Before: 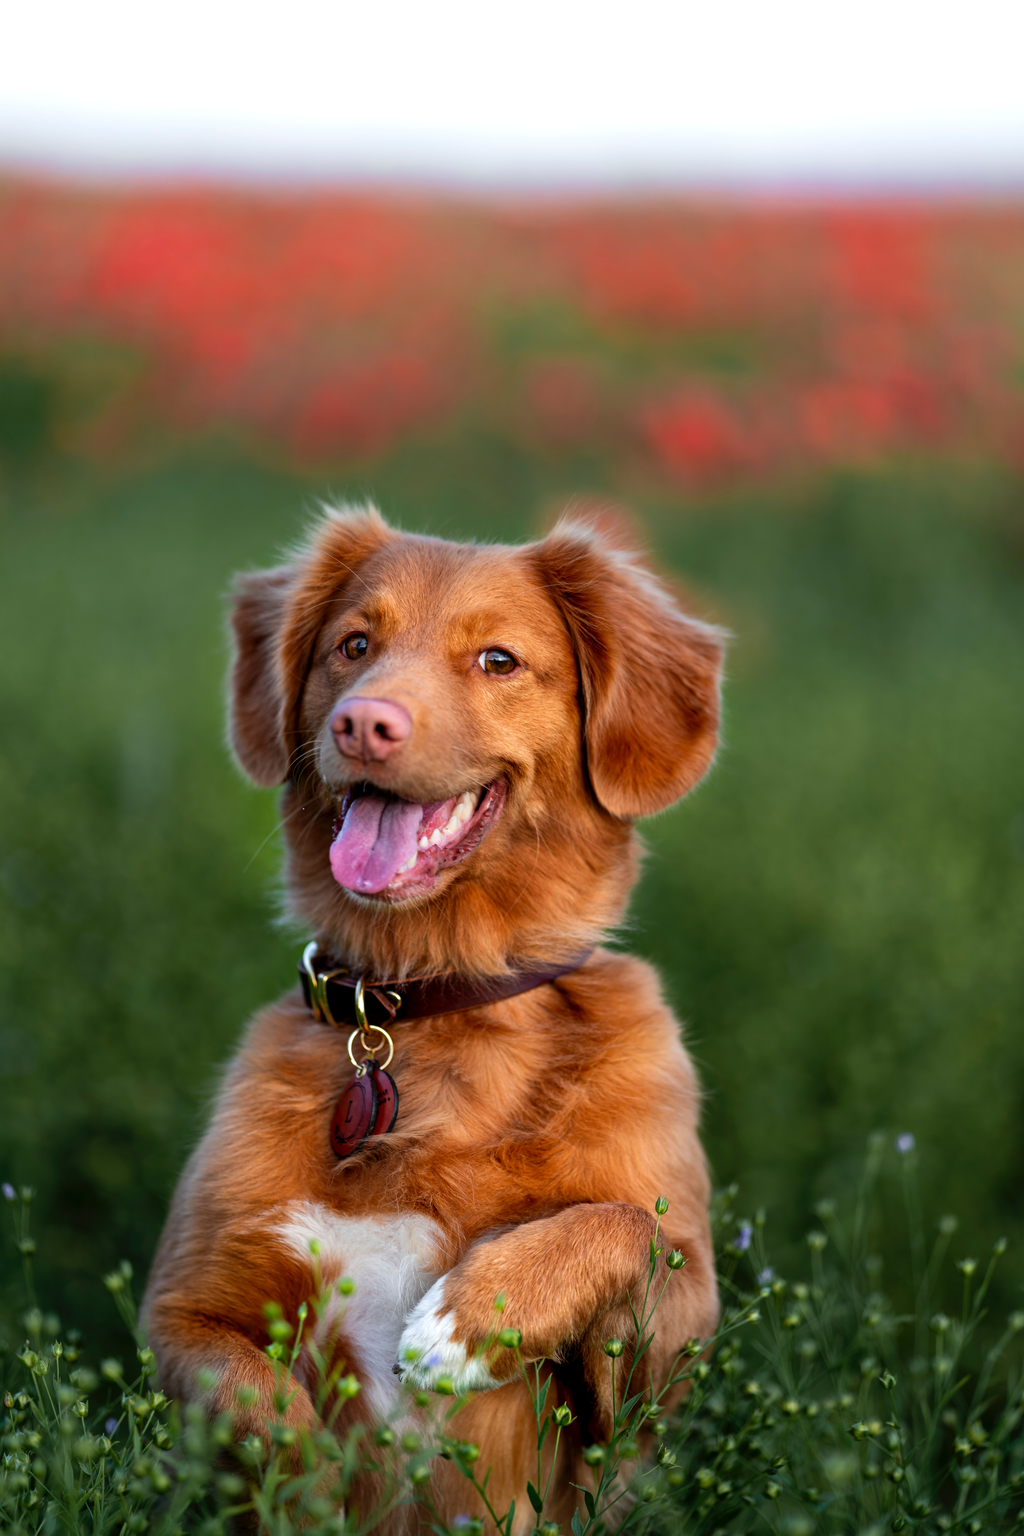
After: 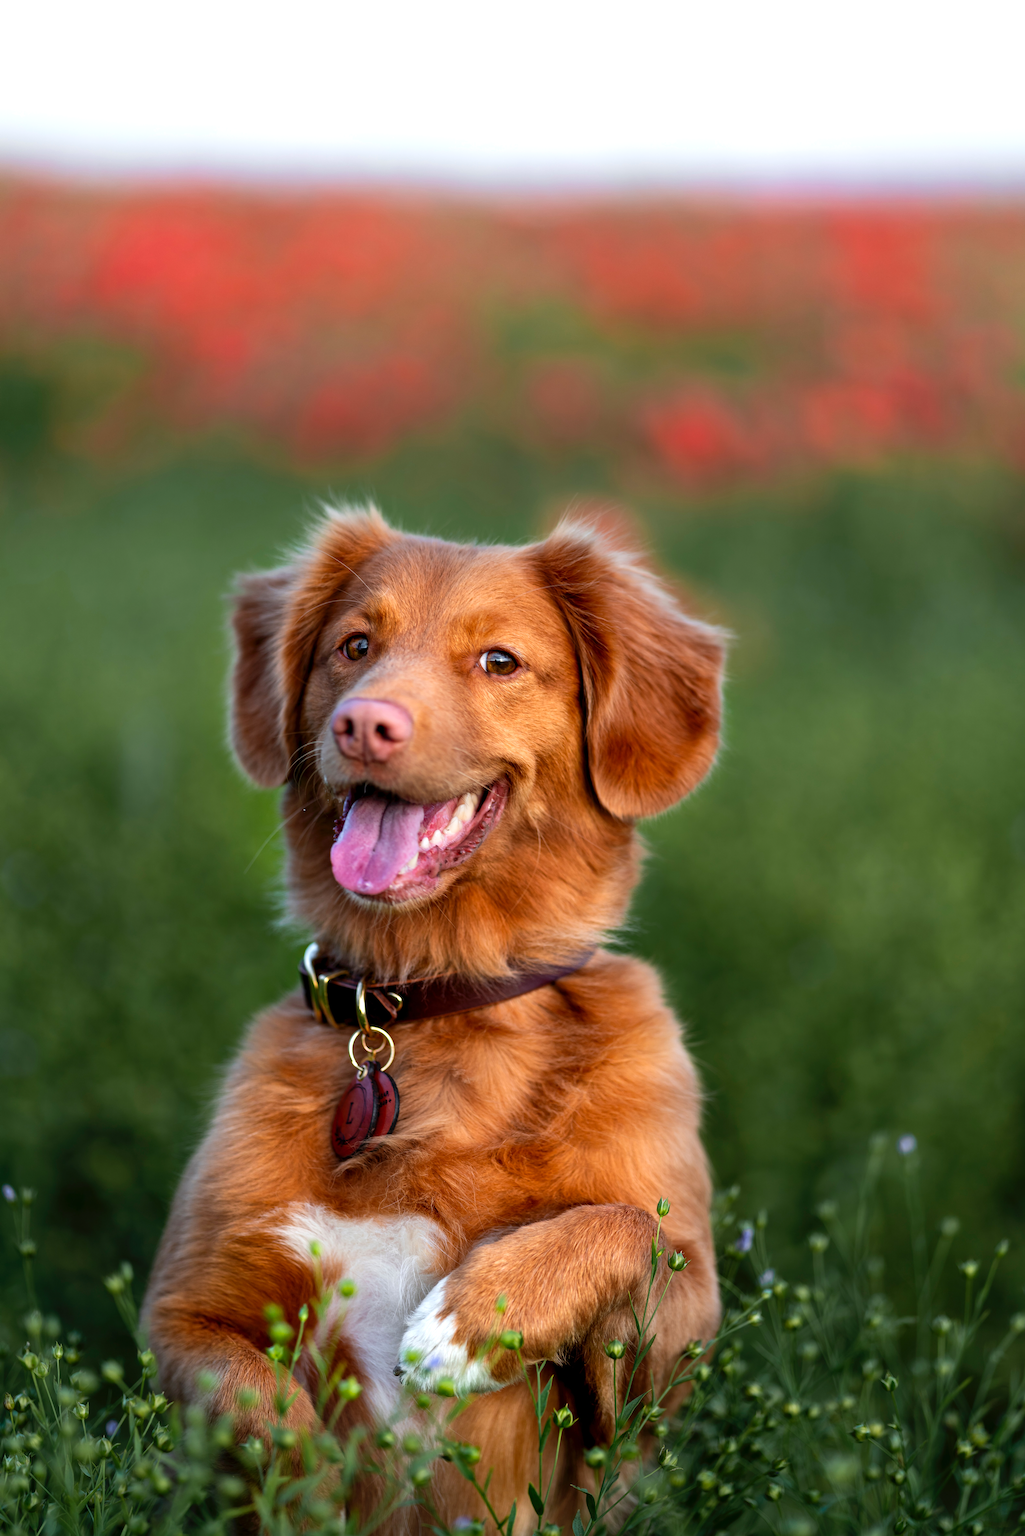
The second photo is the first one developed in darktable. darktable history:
crop: top 0.05%, bottom 0.098%
levels: levels [0, 0.476, 0.951]
